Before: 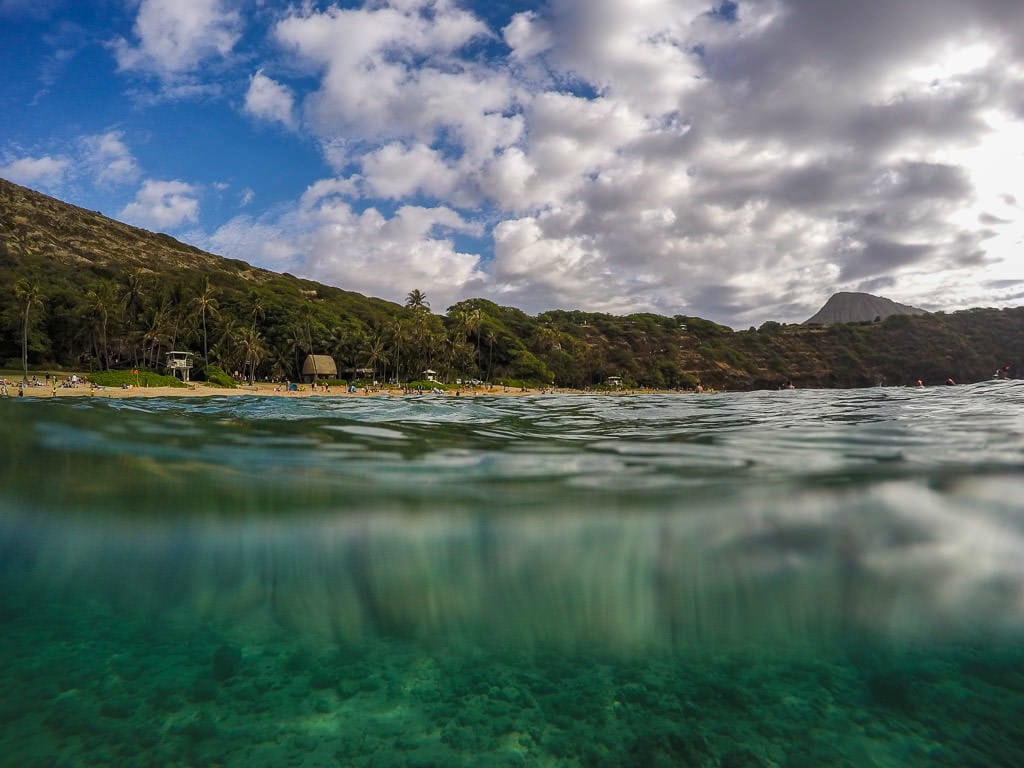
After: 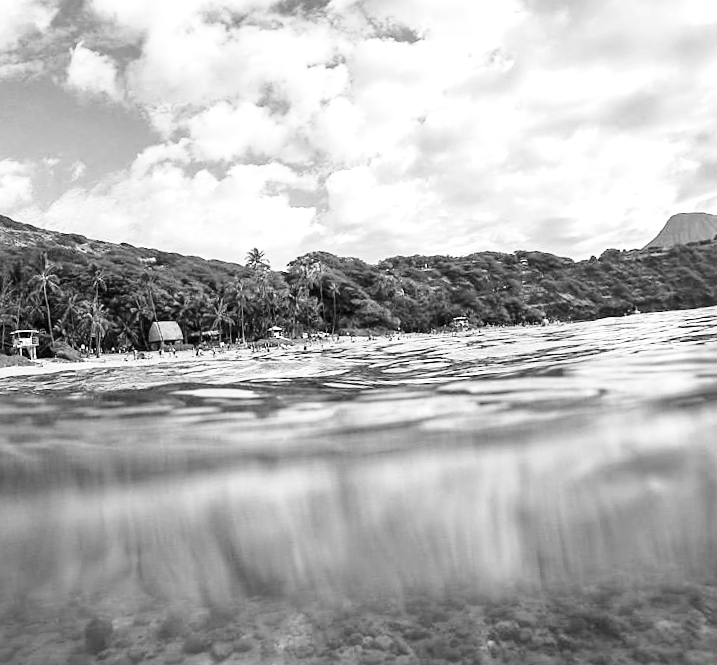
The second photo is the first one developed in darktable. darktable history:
crop: left 13.443%, right 13.31%
monochrome: on, module defaults
sharpen: amount 0.2
rotate and perspective: rotation -5°, crop left 0.05, crop right 0.952, crop top 0.11, crop bottom 0.89
exposure: exposure 1 EV, compensate highlight preservation false
base curve: curves: ch0 [(0, 0) (0.028, 0.03) (0.121, 0.232) (0.46, 0.748) (0.859, 0.968) (1, 1)], preserve colors none
